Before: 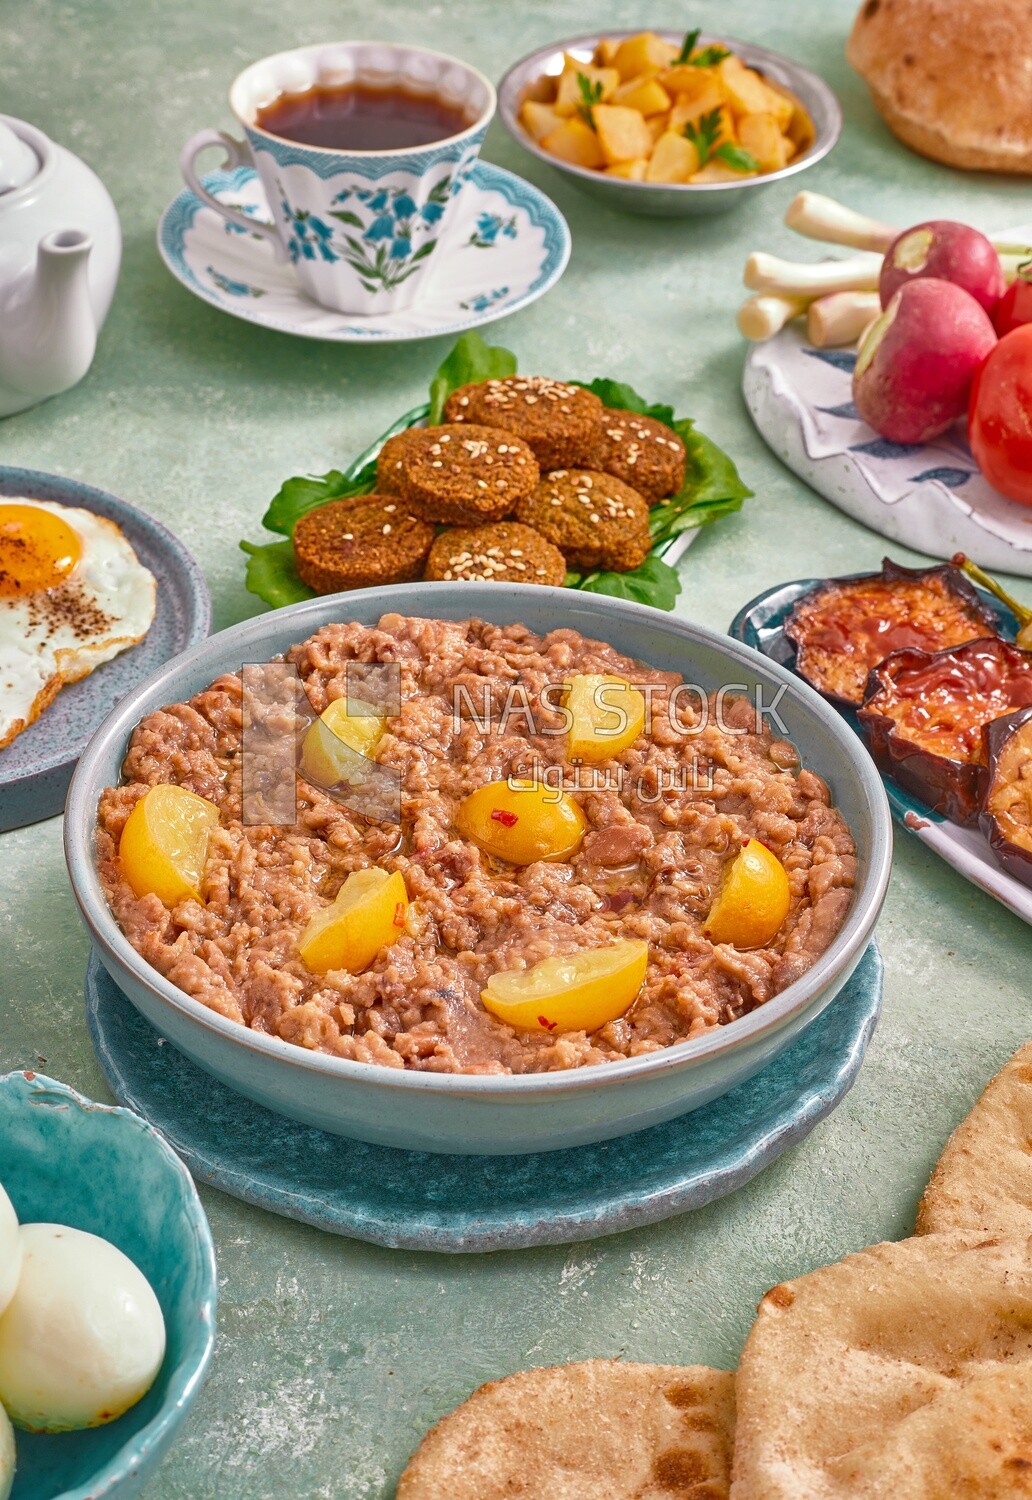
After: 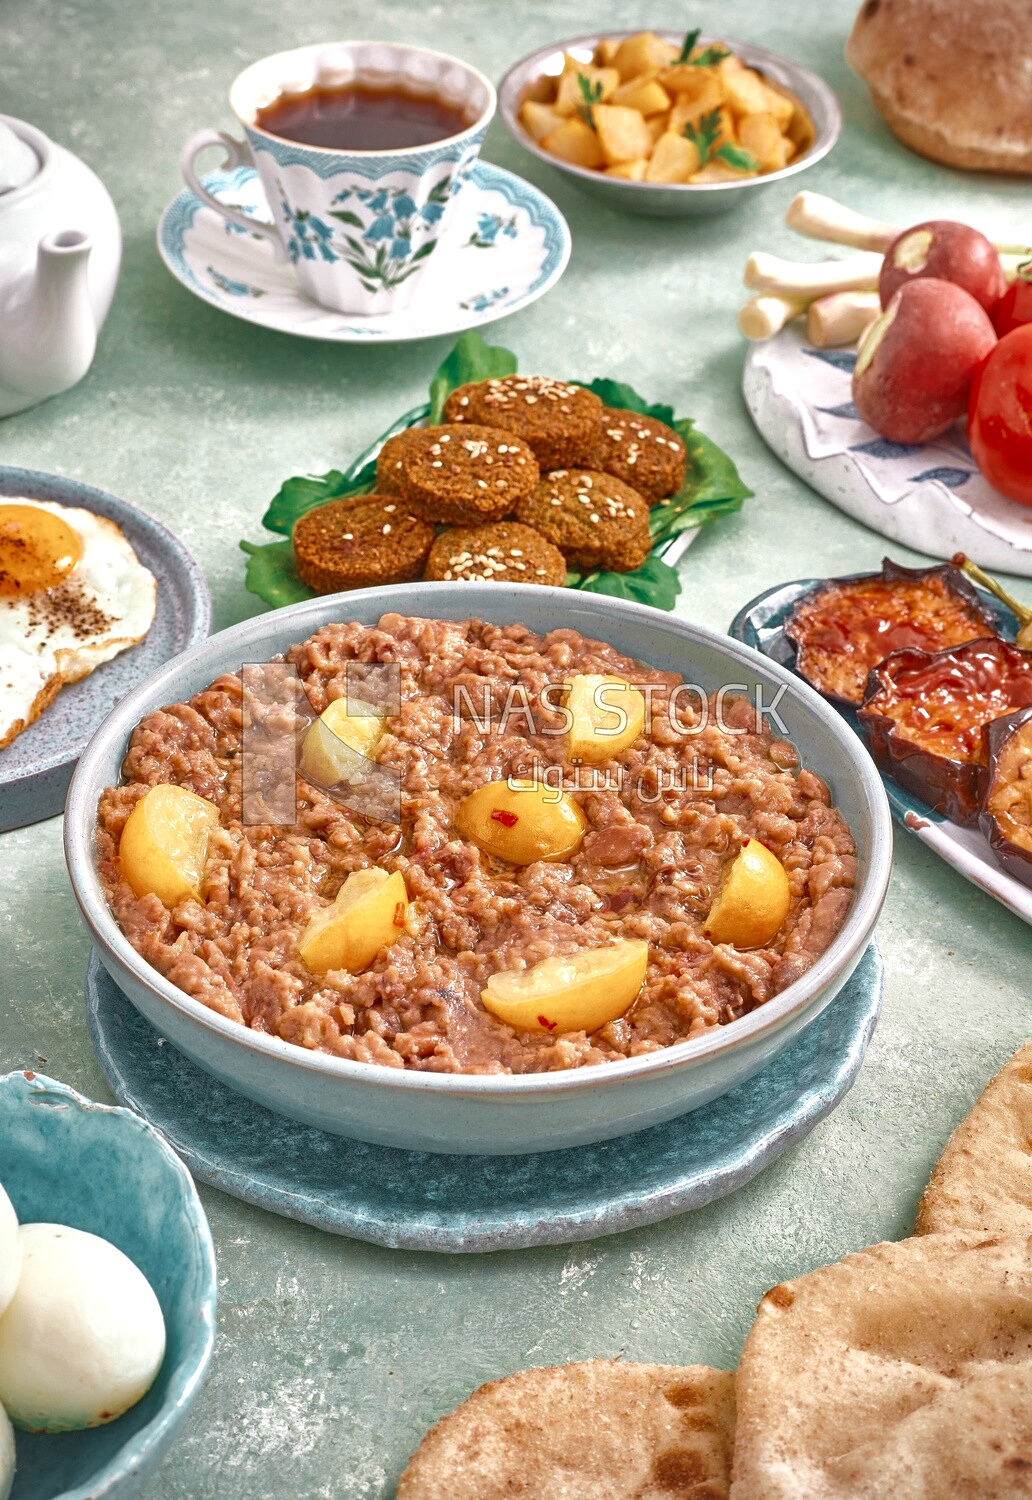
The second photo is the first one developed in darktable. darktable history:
color zones: curves: ch0 [(0, 0.5) (0.125, 0.4) (0.25, 0.5) (0.375, 0.4) (0.5, 0.4) (0.625, 0.6) (0.75, 0.6) (0.875, 0.5)]; ch1 [(0, 0.35) (0.125, 0.45) (0.25, 0.35) (0.375, 0.35) (0.5, 0.35) (0.625, 0.35) (0.75, 0.45) (0.875, 0.35)]; ch2 [(0, 0.6) (0.125, 0.5) (0.25, 0.5) (0.375, 0.6) (0.5, 0.6) (0.625, 0.5) (0.75, 0.5) (0.875, 0.5)]
vignetting: fall-off start 91.4%
exposure: black level correction 0.001, exposure 0.499 EV, compensate highlight preservation false
